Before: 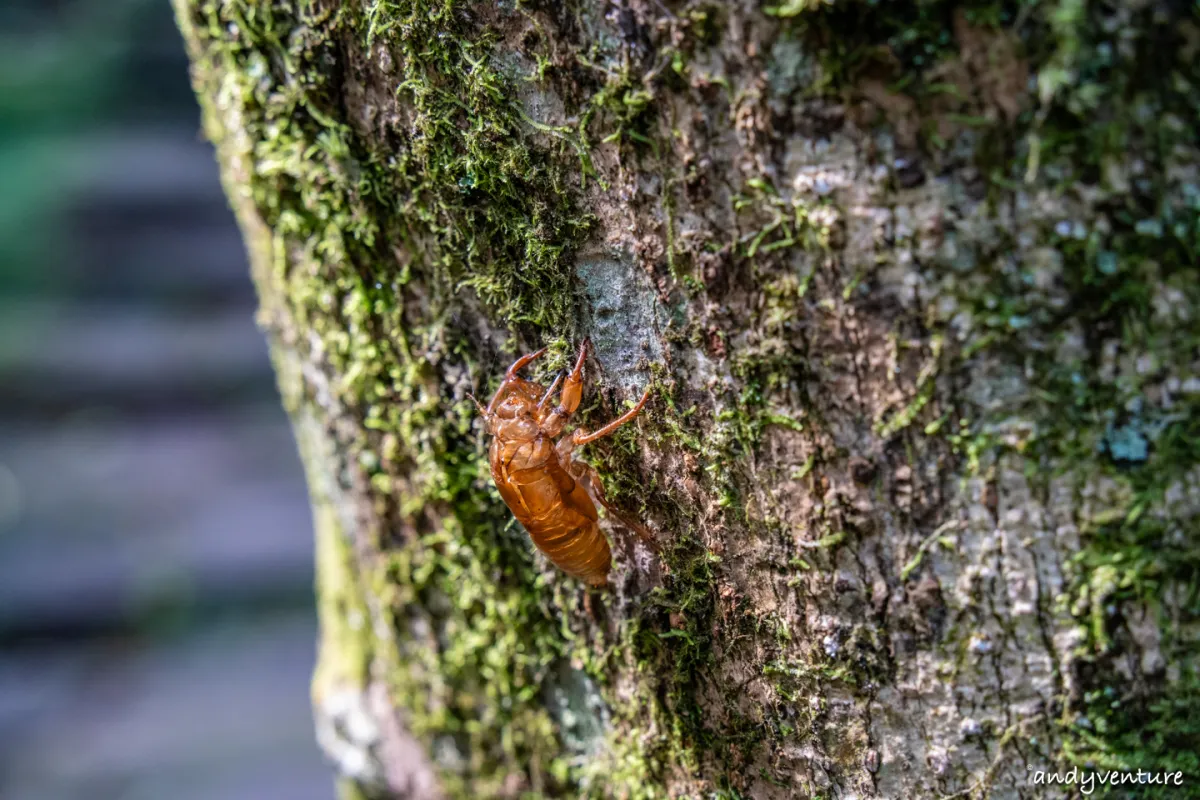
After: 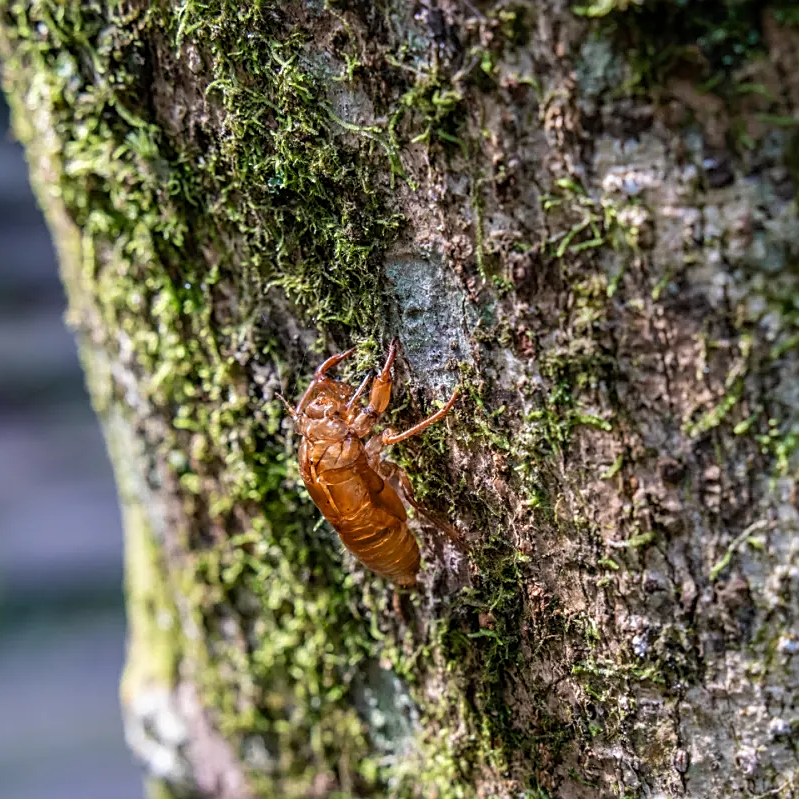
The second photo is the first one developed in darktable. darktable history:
crop and rotate: left 15.969%, right 17.403%
sharpen: on, module defaults
